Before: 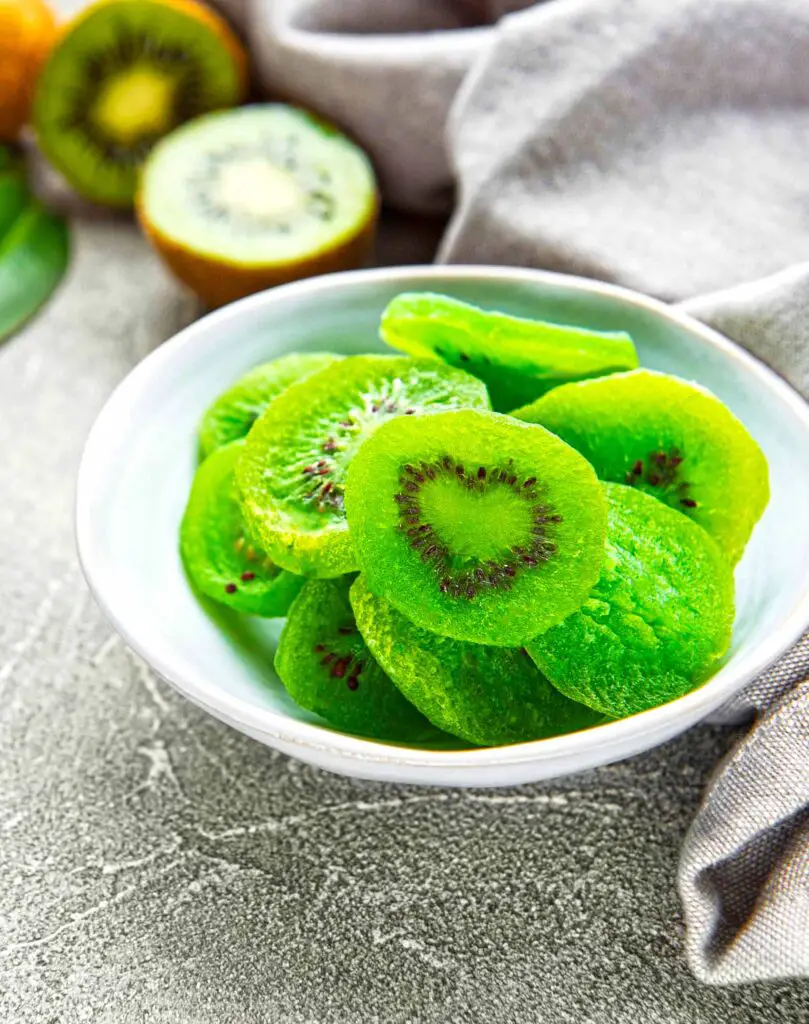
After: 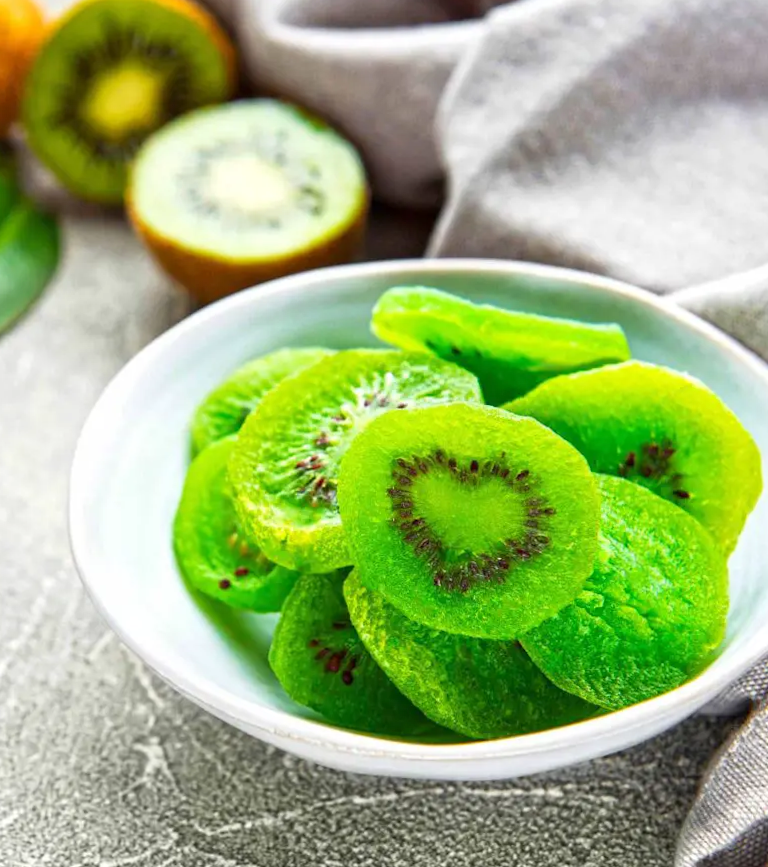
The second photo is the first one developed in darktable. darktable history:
crop and rotate: angle 0.56°, left 0.374%, right 3.483%, bottom 14.25%
